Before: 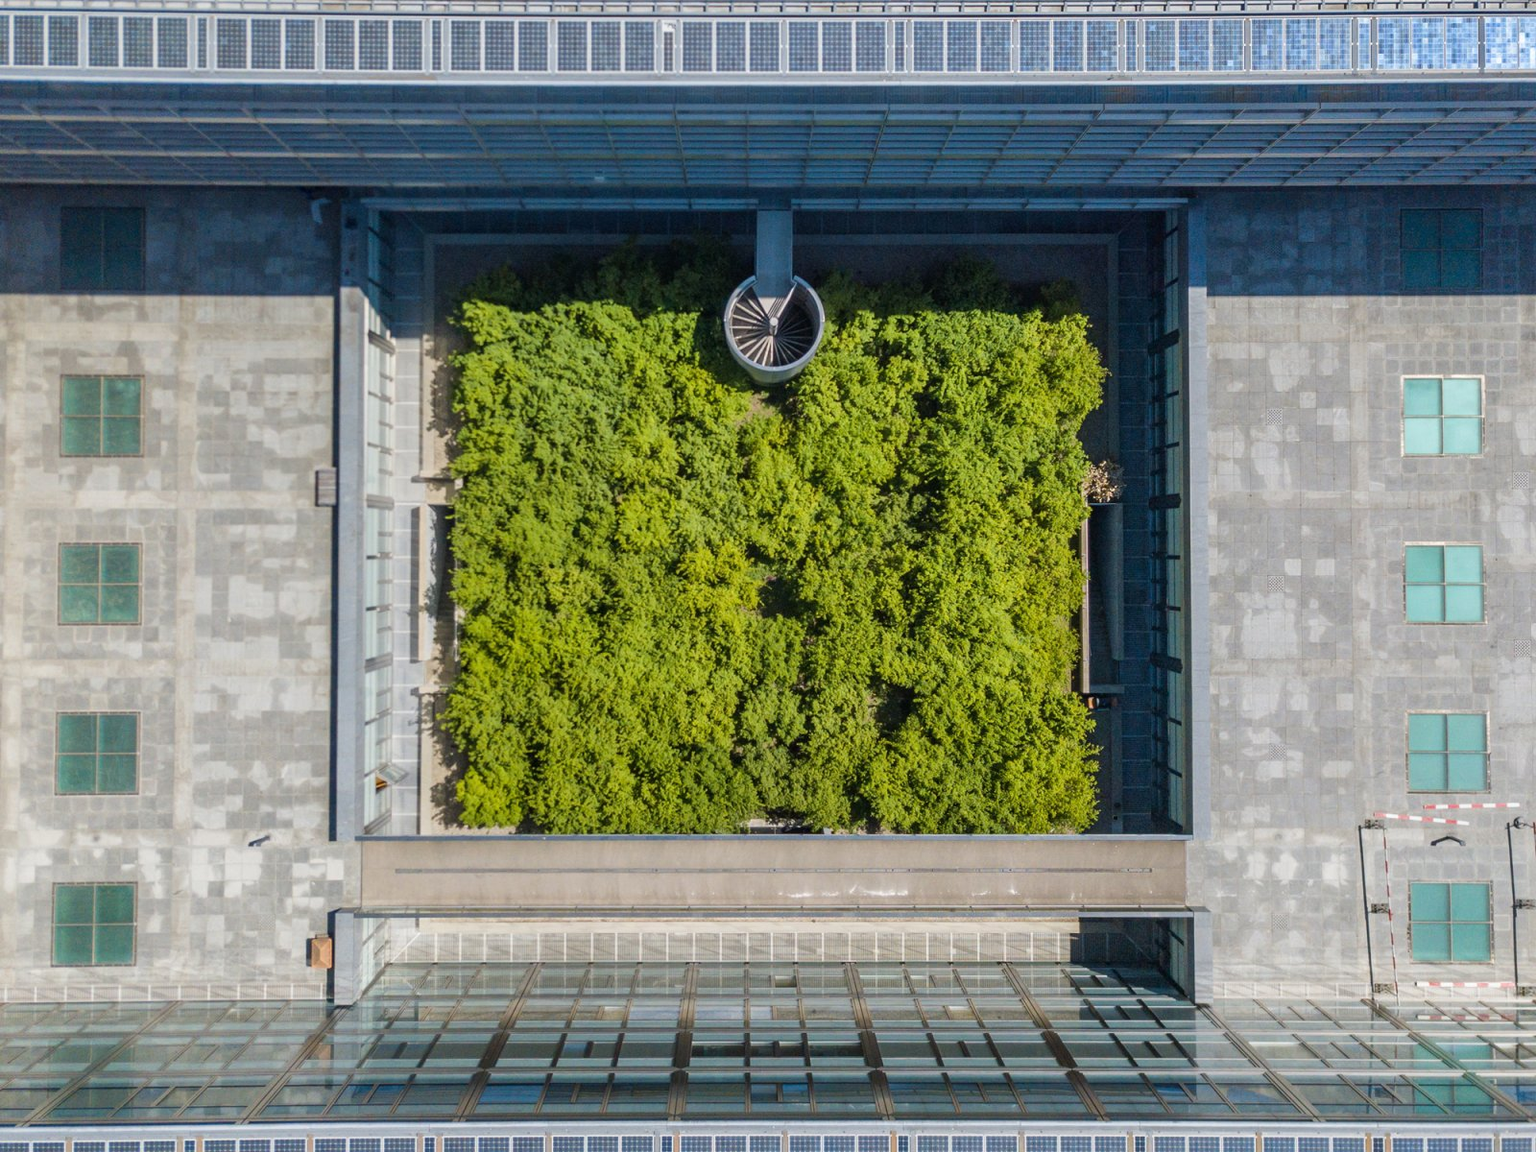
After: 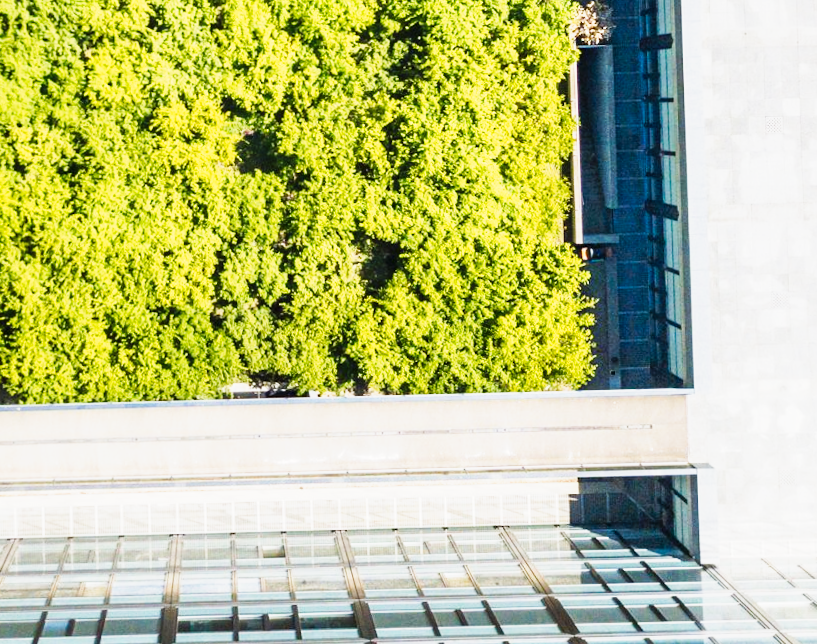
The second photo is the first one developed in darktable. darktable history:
rotate and perspective: rotation -1.42°, crop left 0.016, crop right 0.984, crop top 0.035, crop bottom 0.965
crop: left 34.479%, top 38.822%, right 13.718%, bottom 5.172%
tone curve: curves: ch0 [(0, 0) (0.003, 0.004) (0.011, 0.016) (0.025, 0.035) (0.044, 0.062) (0.069, 0.097) (0.1, 0.143) (0.136, 0.205) (0.177, 0.276) (0.224, 0.36) (0.277, 0.461) (0.335, 0.584) (0.399, 0.686) (0.468, 0.783) (0.543, 0.868) (0.623, 0.927) (0.709, 0.96) (0.801, 0.974) (0.898, 0.986) (1, 1)], preserve colors none
